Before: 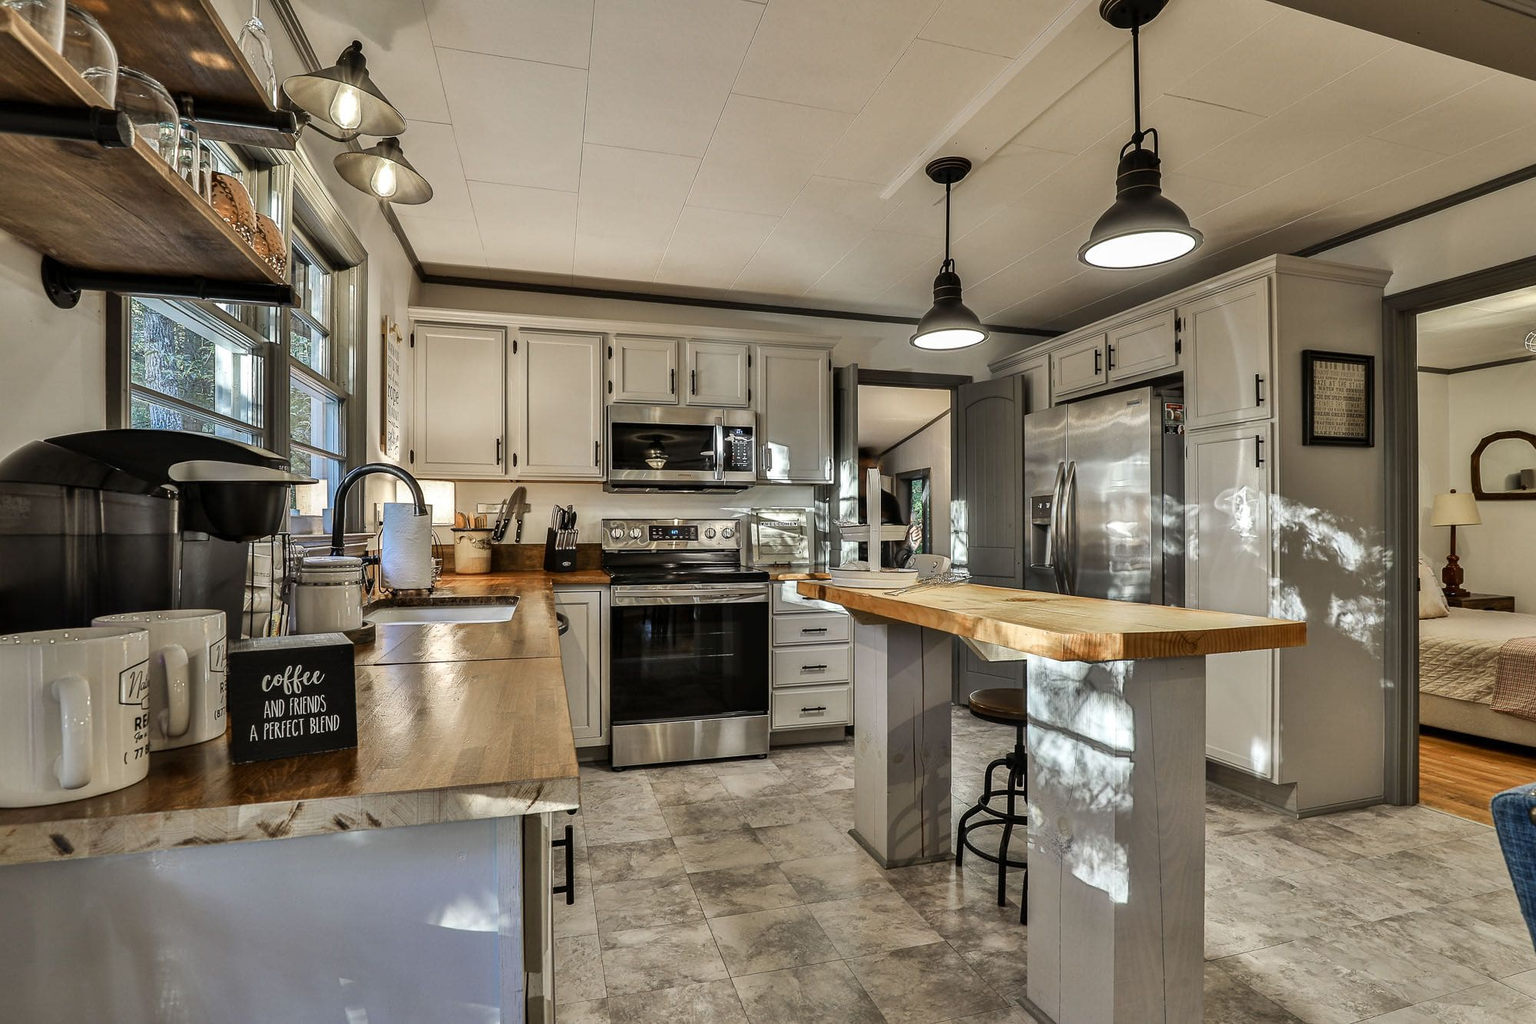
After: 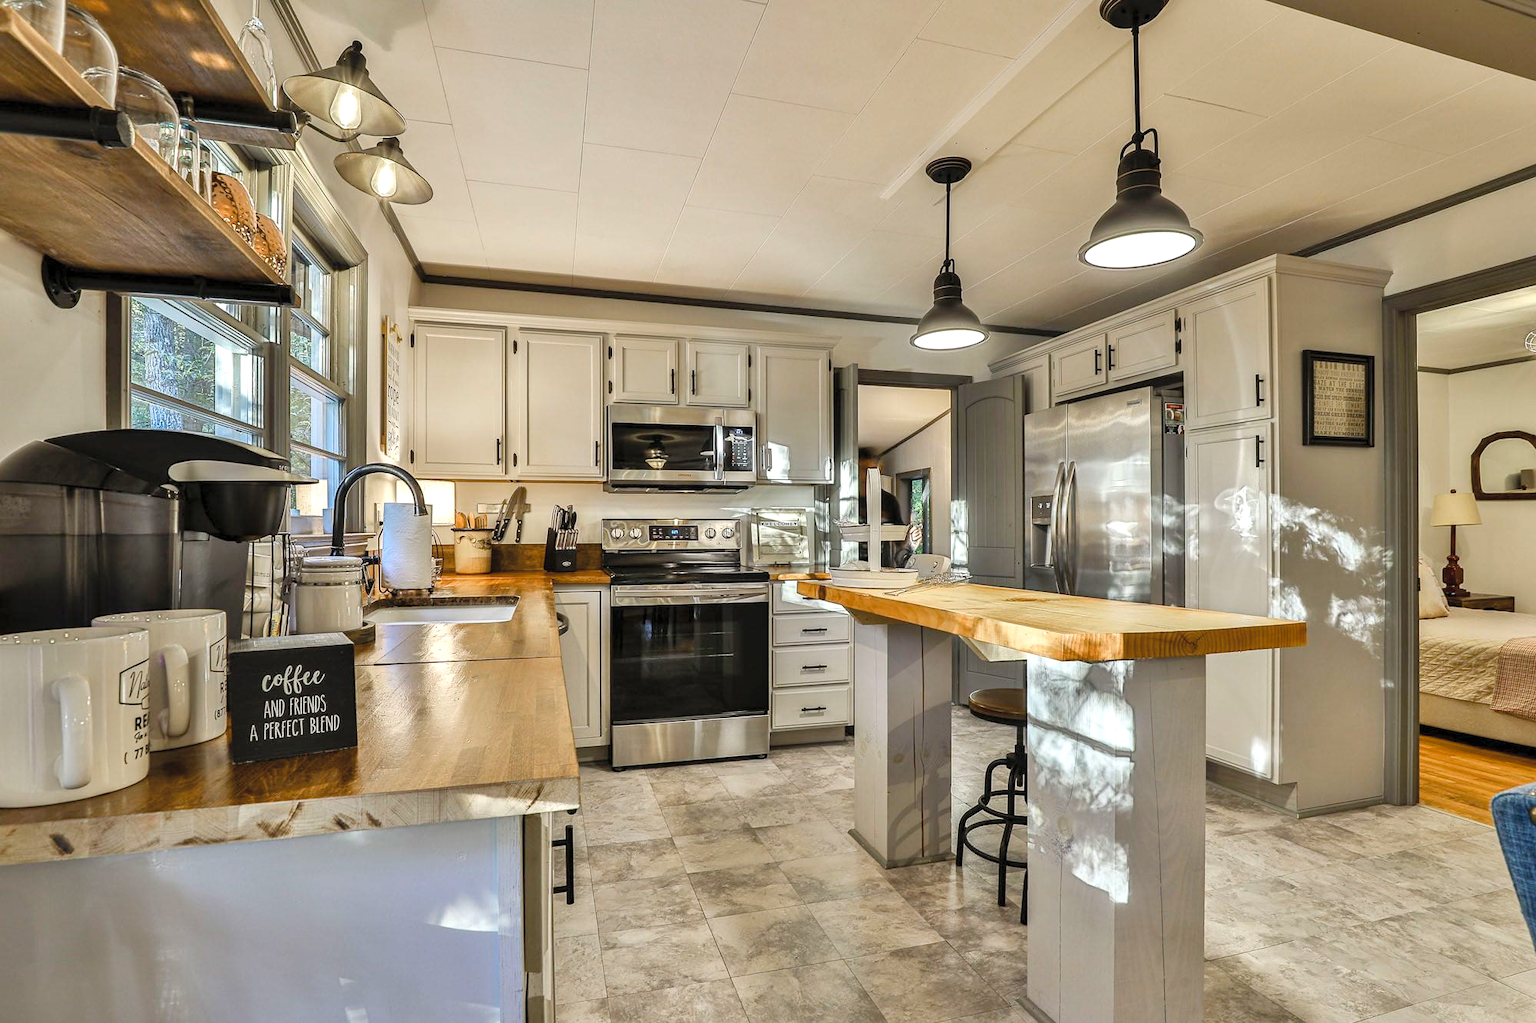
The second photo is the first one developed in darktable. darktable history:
contrast brightness saturation: brightness 0.149
exposure: exposure 0.203 EV, compensate highlight preservation false
color balance rgb: perceptual saturation grading › global saturation 35.019%, perceptual saturation grading › highlights -25.575%, perceptual saturation grading › shadows 25.69%
